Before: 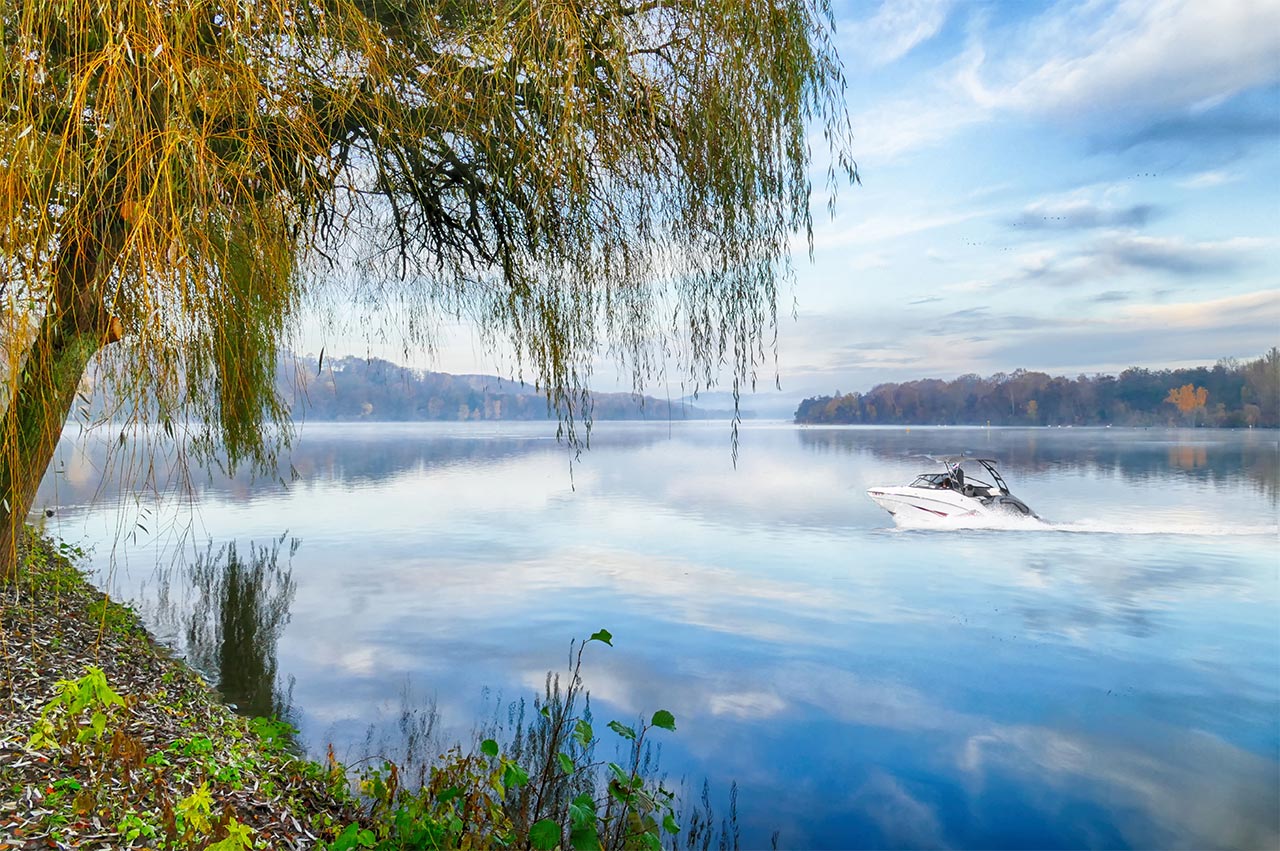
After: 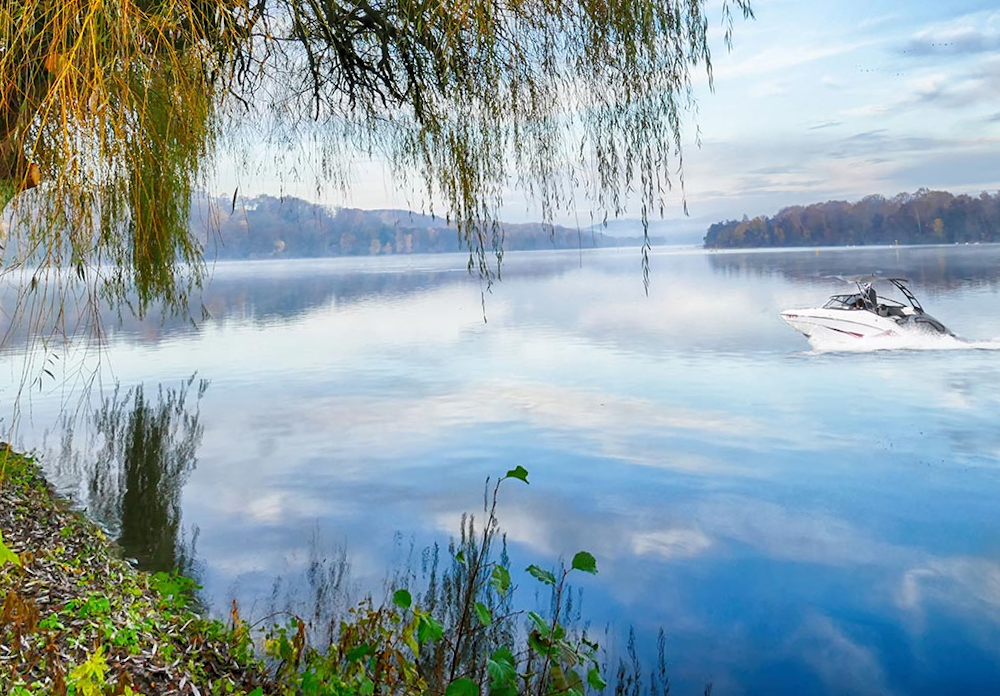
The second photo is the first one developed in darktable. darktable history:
rotate and perspective: rotation -1.68°, lens shift (vertical) -0.146, crop left 0.049, crop right 0.912, crop top 0.032, crop bottom 0.96
crop and rotate: left 4.842%, top 15.51%, right 10.668%
